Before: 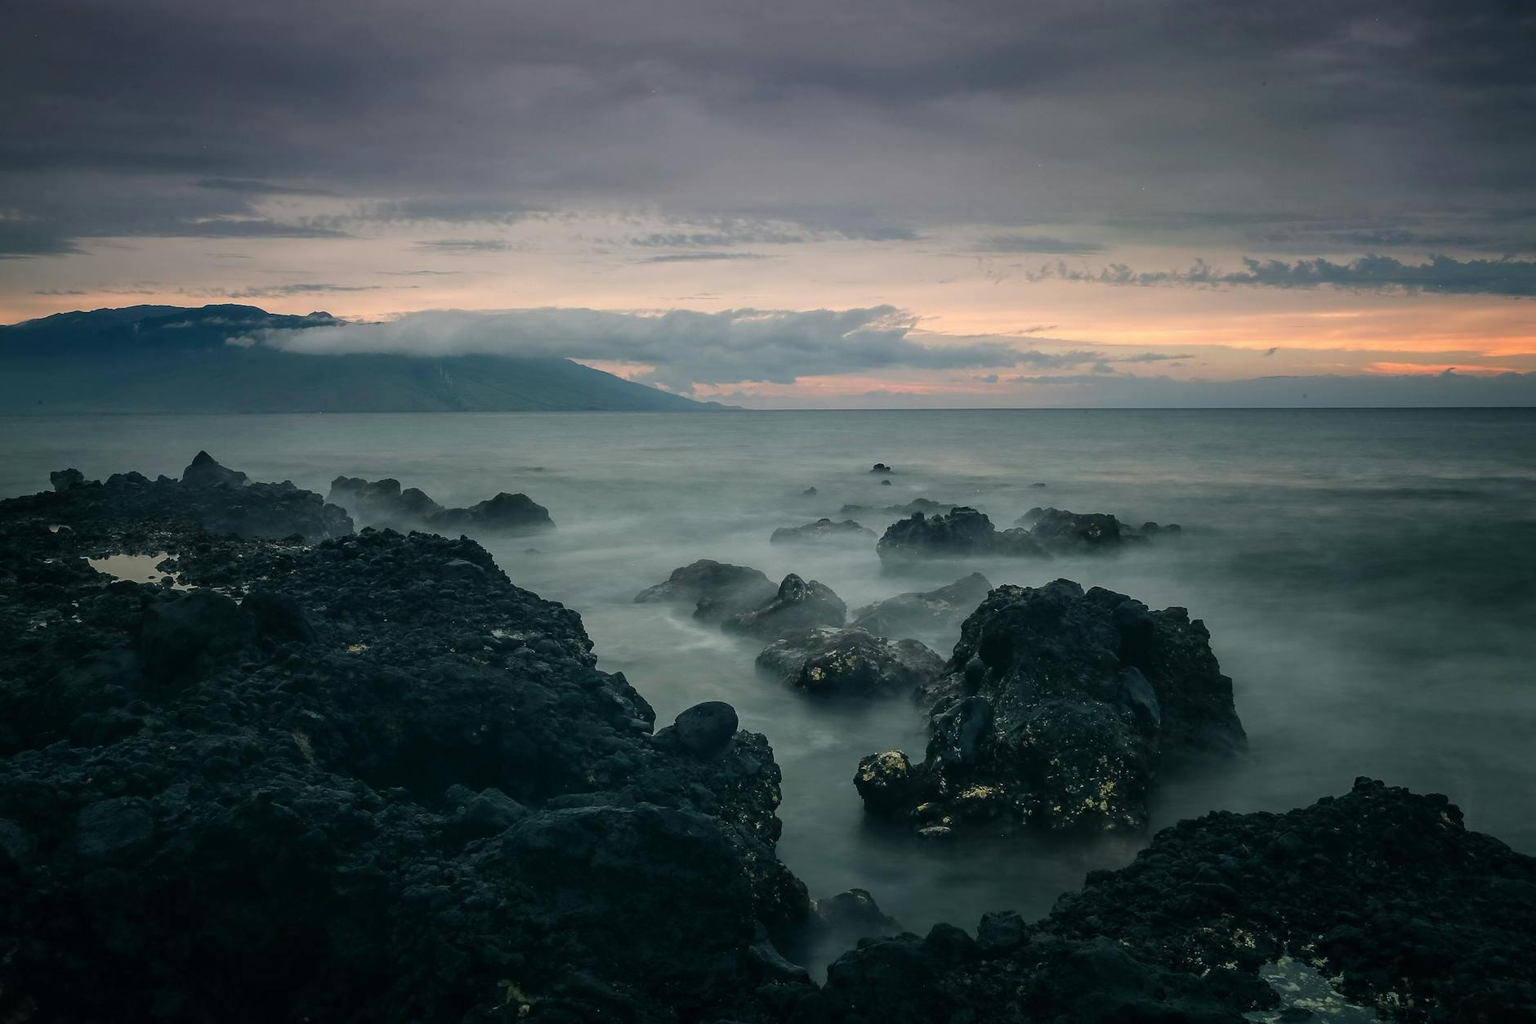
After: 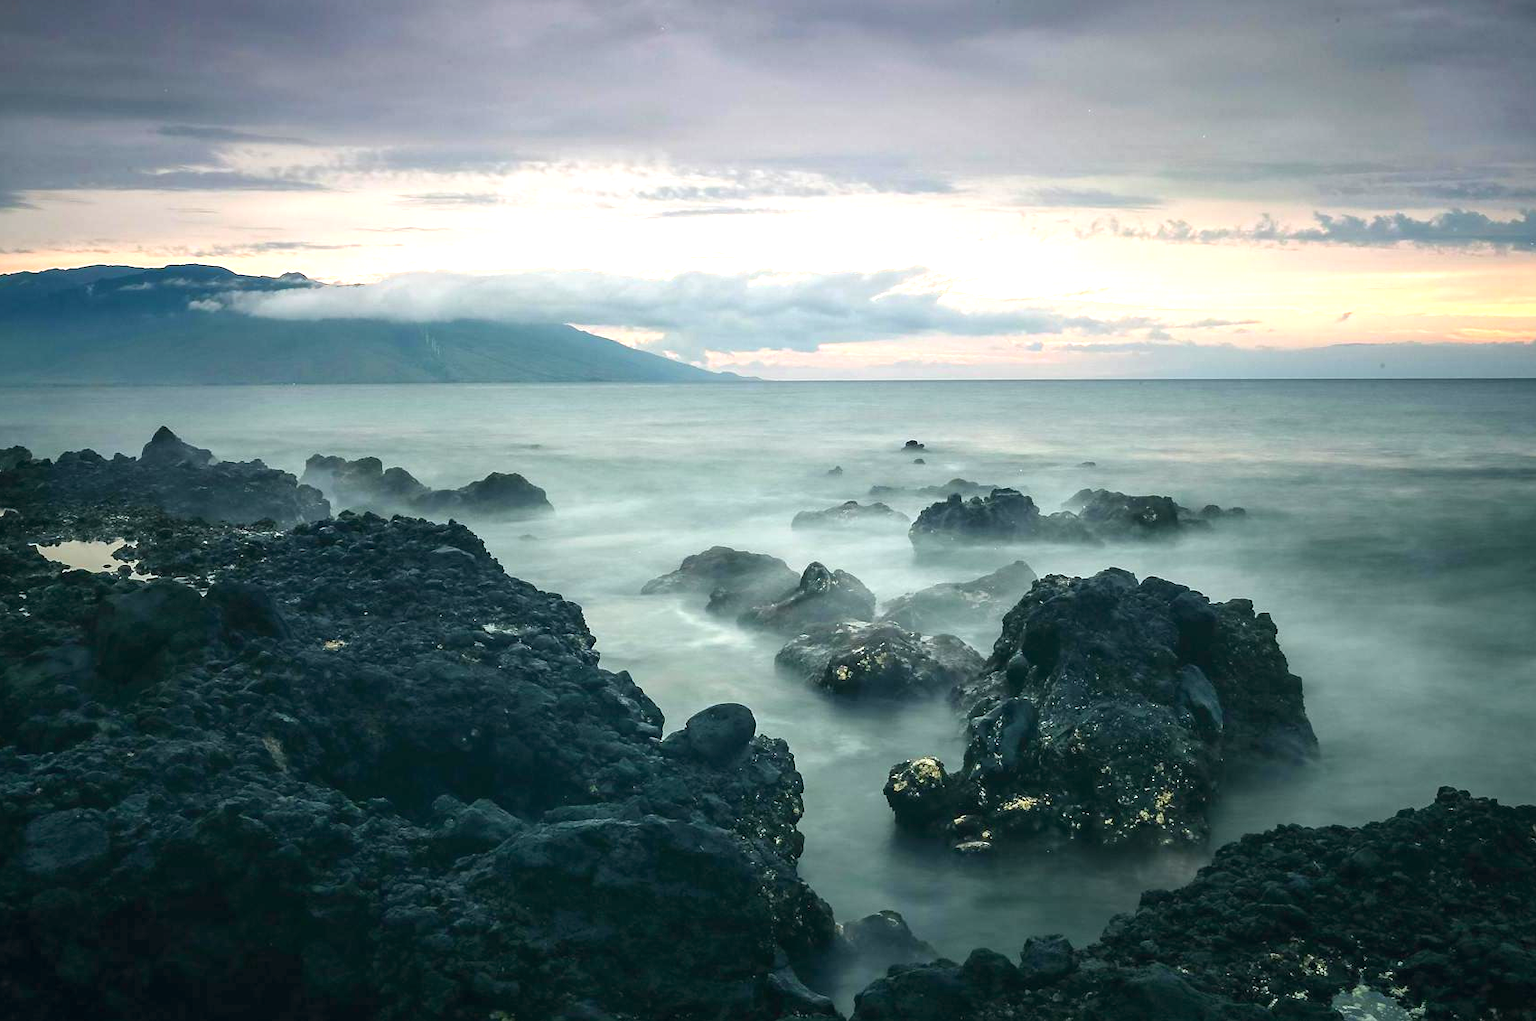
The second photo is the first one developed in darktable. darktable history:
exposure: black level correction 0, exposure 1.37 EV, compensate exposure bias true, compensate highlight preservation false
crop: left 3.594%, top 6.394%, right 5.977%, bottom 3.296%
